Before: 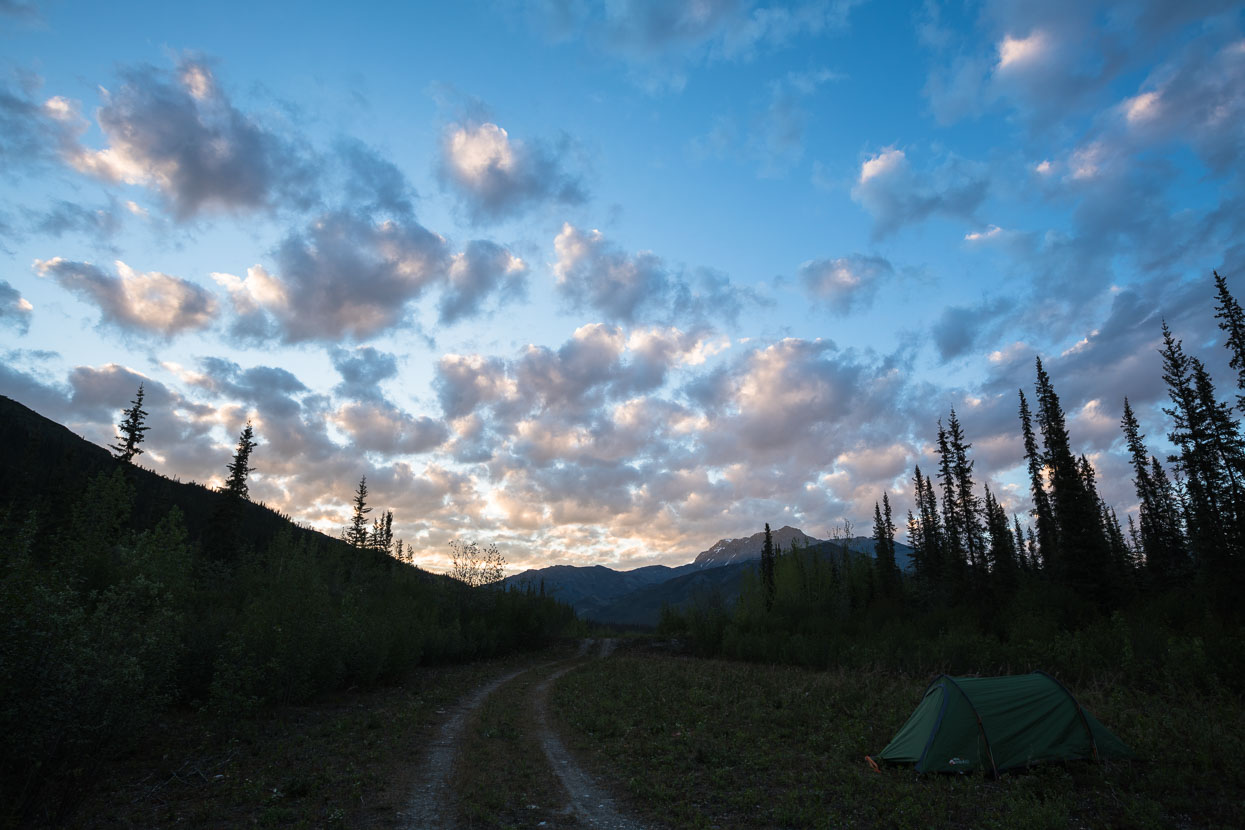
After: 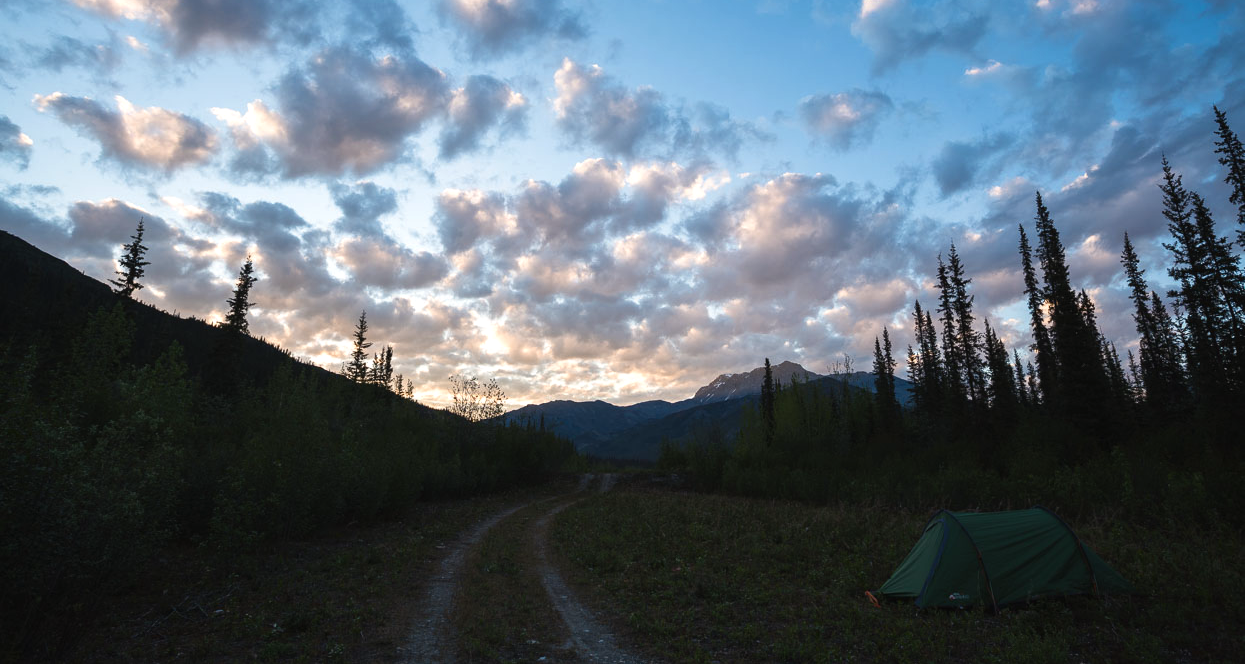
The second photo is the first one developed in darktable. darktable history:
color balance rgb: shadows lift › chroma 1%, shadows lift › hue 28.8°, power › hue 60°, highlights gain › chroma 1%, highlights gain › hue 60°, global offset › luminance 0.25%, perceptual saturation grading › highlights -20%, perceptual saturation grading › shadows 20%, perceptual brilliance grading › highlights 5%, perceptual brilliance grading › shadows -10%, global vibrance 19.67%
crop and rotate: top 19.998%
